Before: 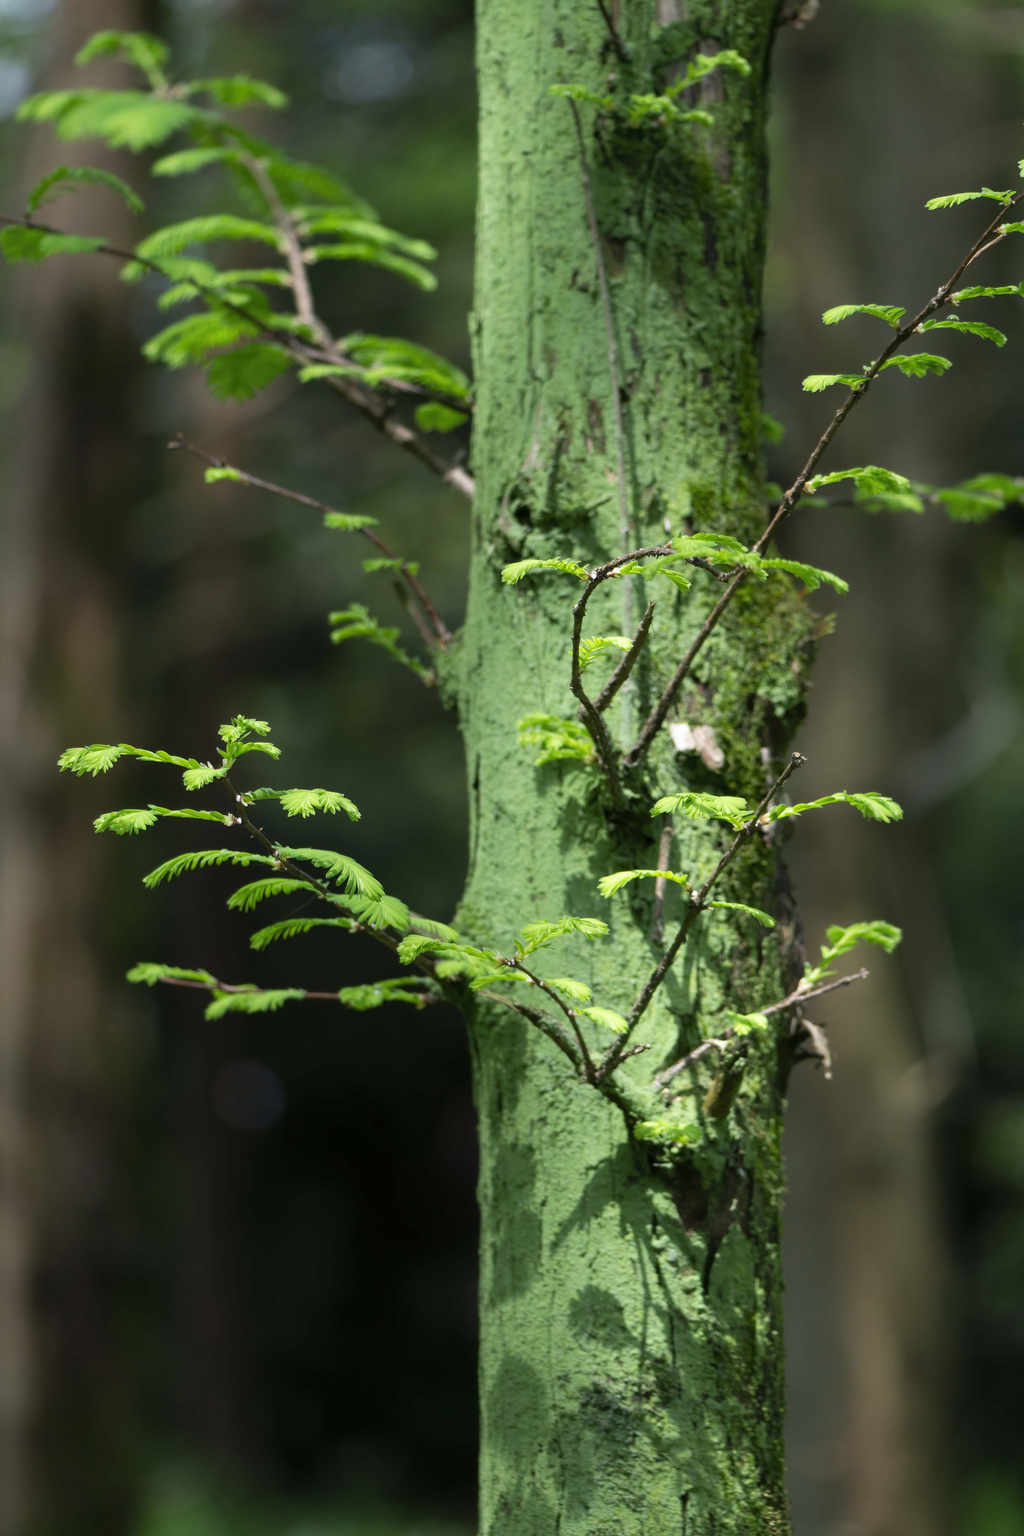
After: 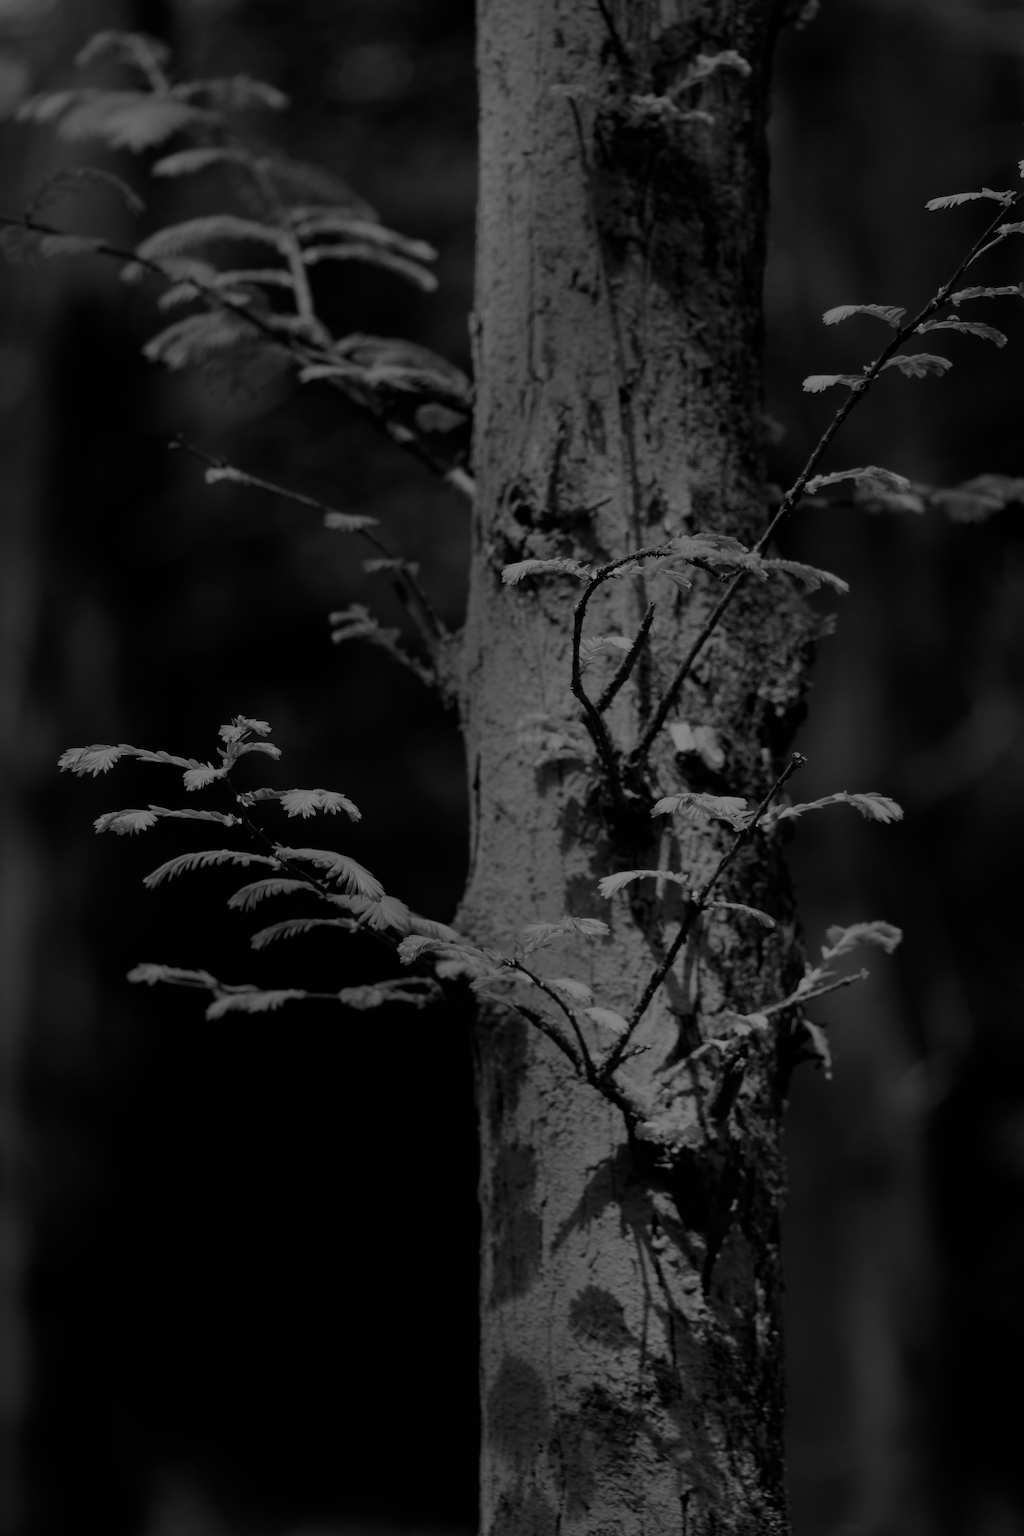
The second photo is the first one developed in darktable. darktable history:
monochrome: on, module defaults
exposure: exposure -2.002 EV, compensate highlight preservation false
filmic rgb: white relative exposure 3.8 EV, hardness 4.35
